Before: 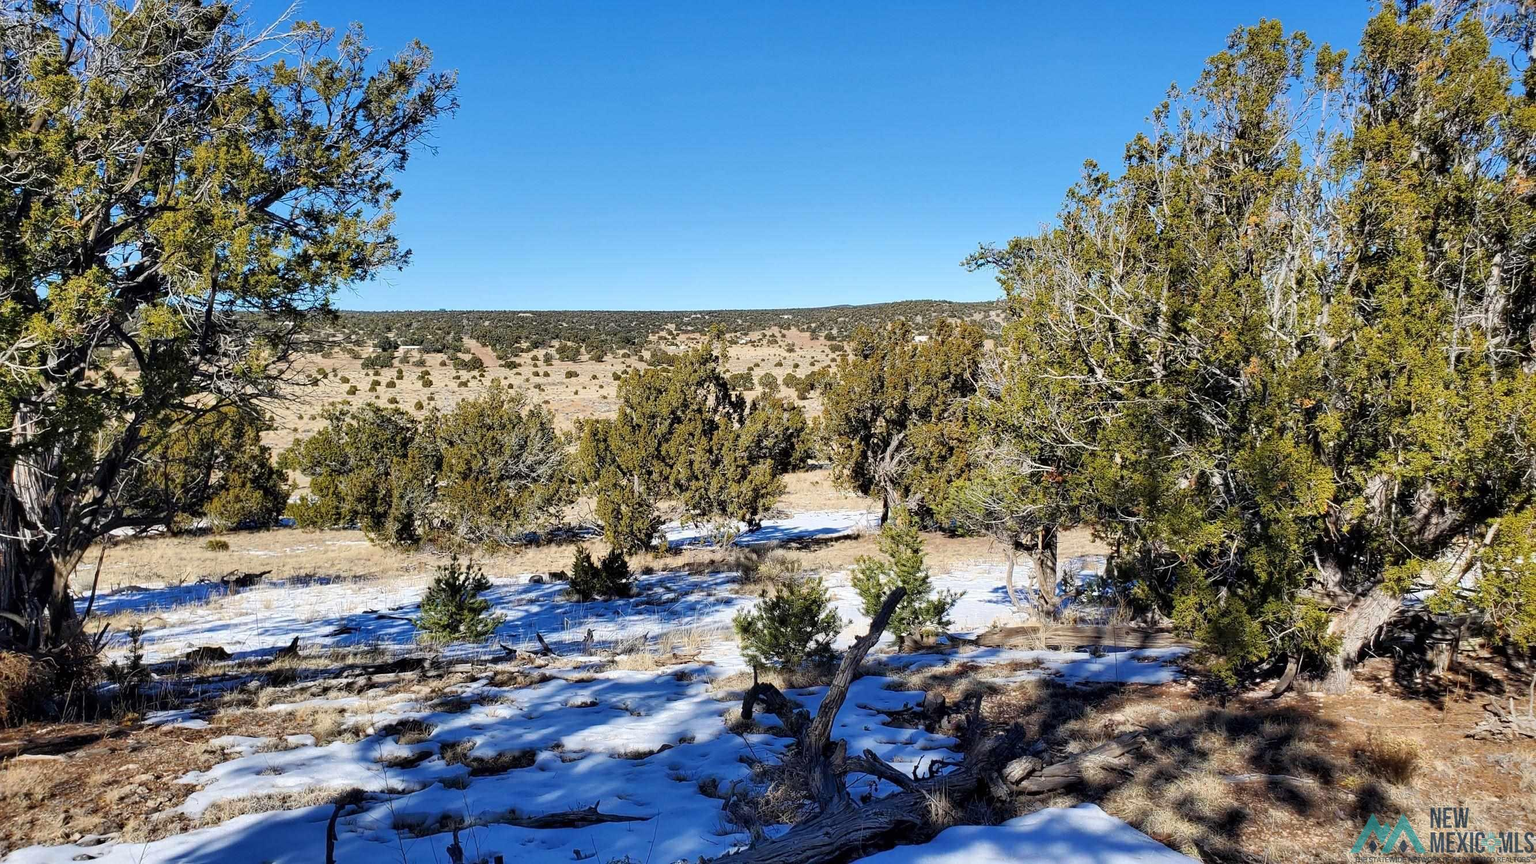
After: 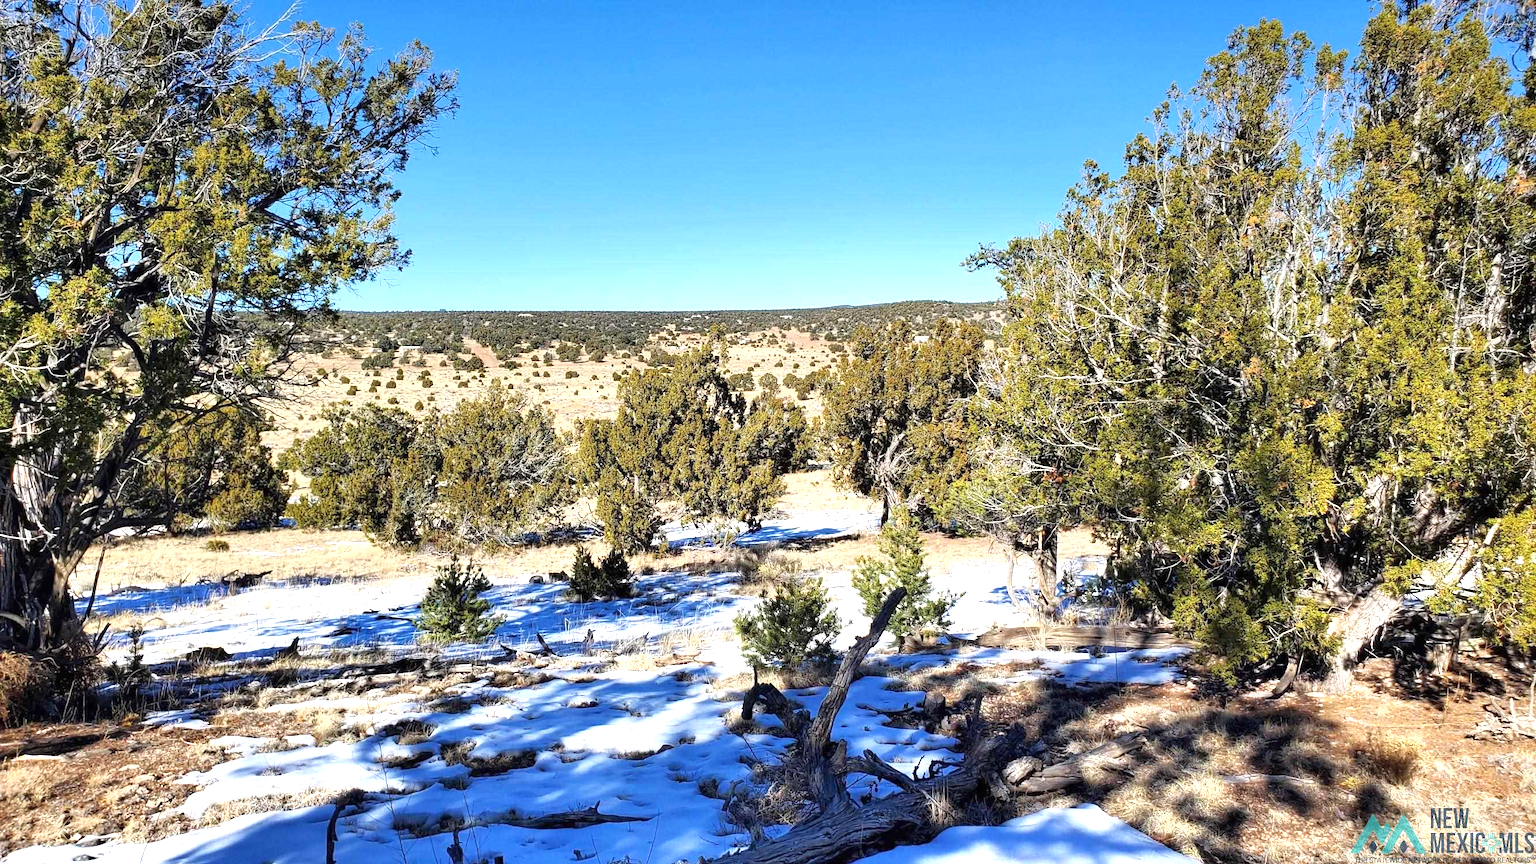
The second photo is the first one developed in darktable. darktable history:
graduated density: on, module defaults
exposure: black level correction 0, exposure 1 EV, compensate exposure bias true, compensate highlight preservation false
